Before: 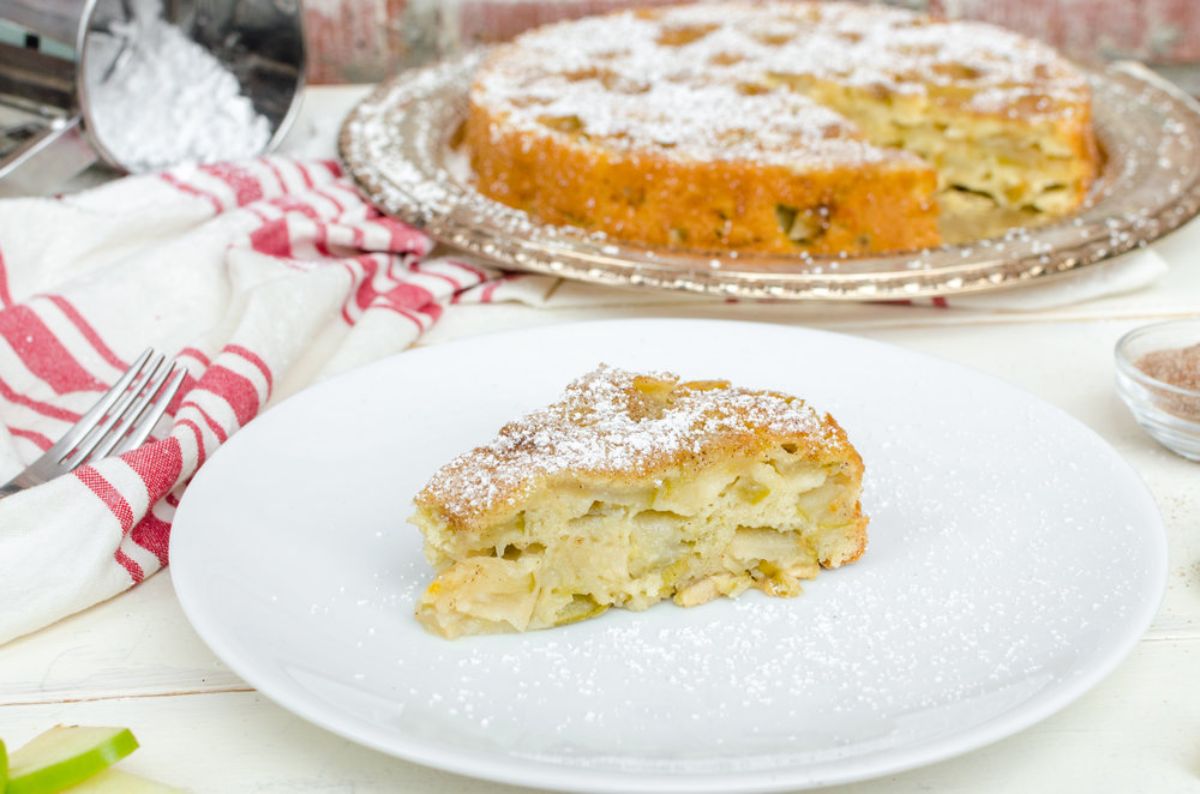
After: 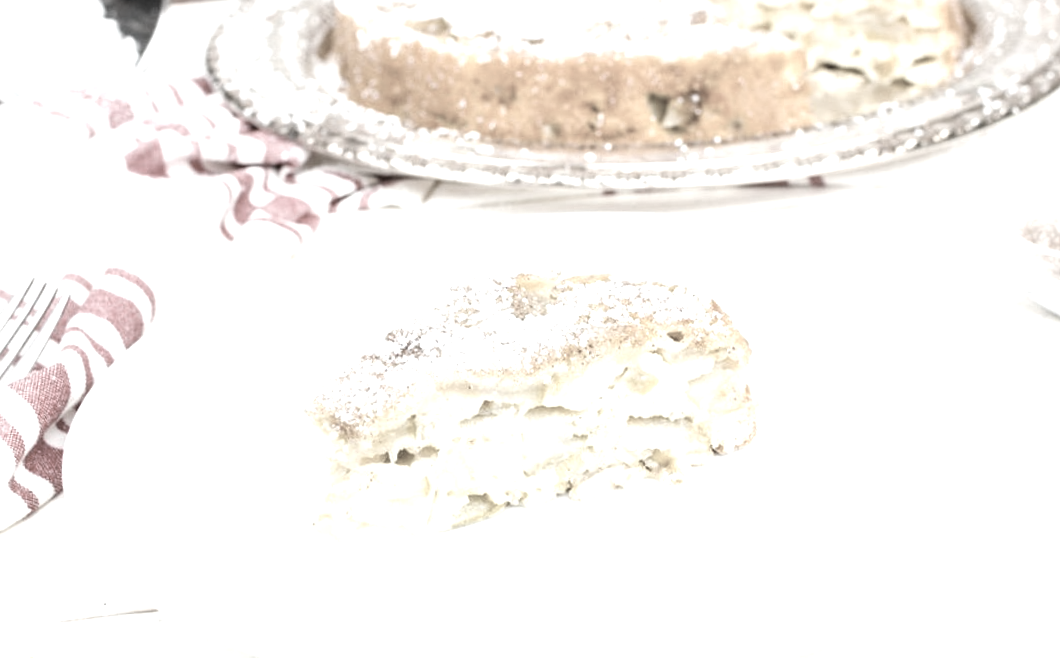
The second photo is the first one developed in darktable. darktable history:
exposure: exposure 1.089 EV, compensate highlight preservation false
rotate and perspective: rotation -3.52°, crop left 0.036, crop right 0.964, crop top 0.081, crop bottom 0.919
crop and rotate: left 8.262%, top 9.226%
color correction: saturation 0.2
